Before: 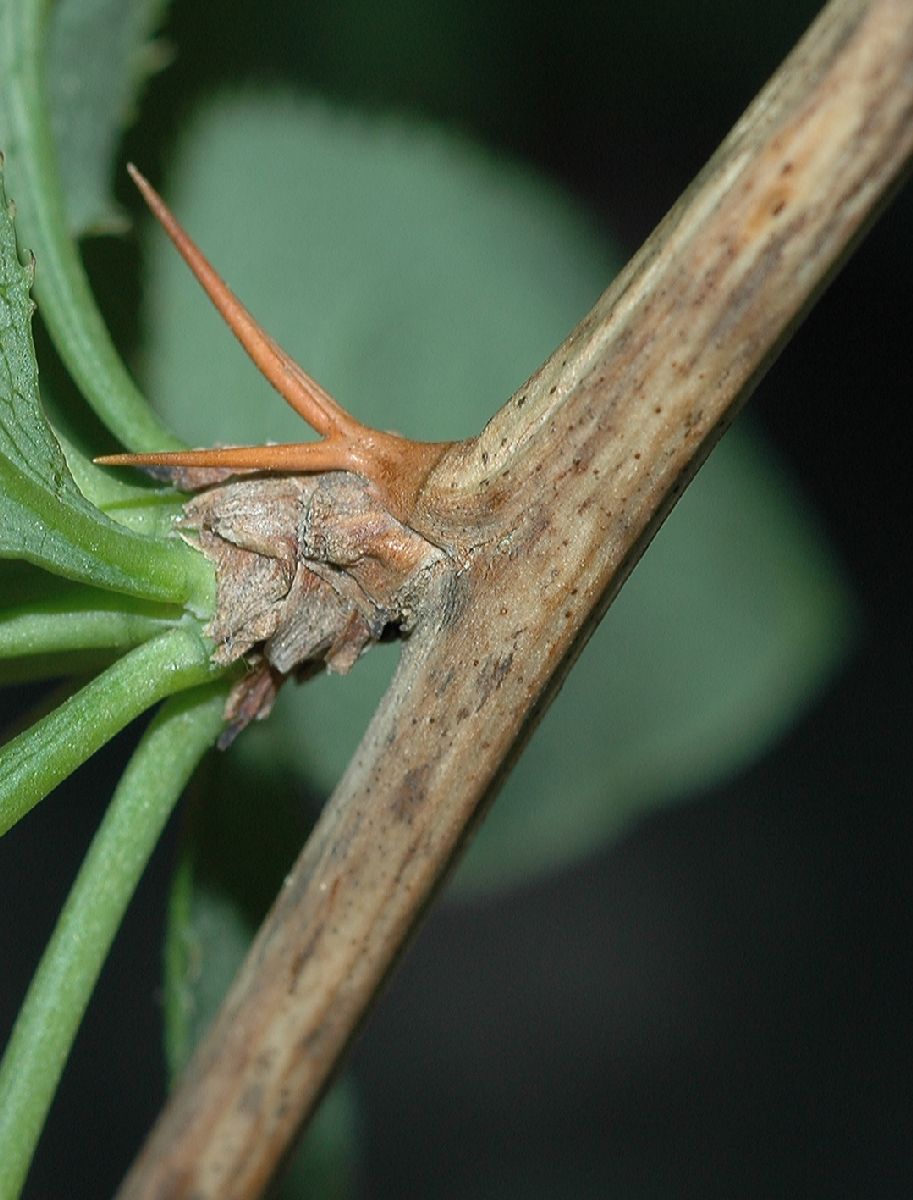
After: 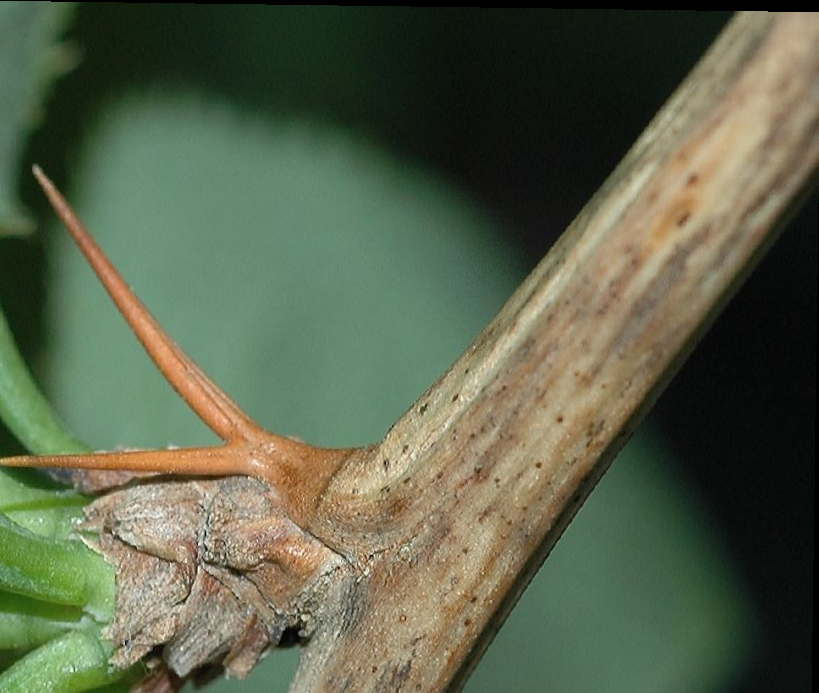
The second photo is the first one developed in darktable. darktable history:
crop and rotate: left 11.812%, bottom 42.776%
rotate and perspective: rotation 0.8°, automatic cropping off
